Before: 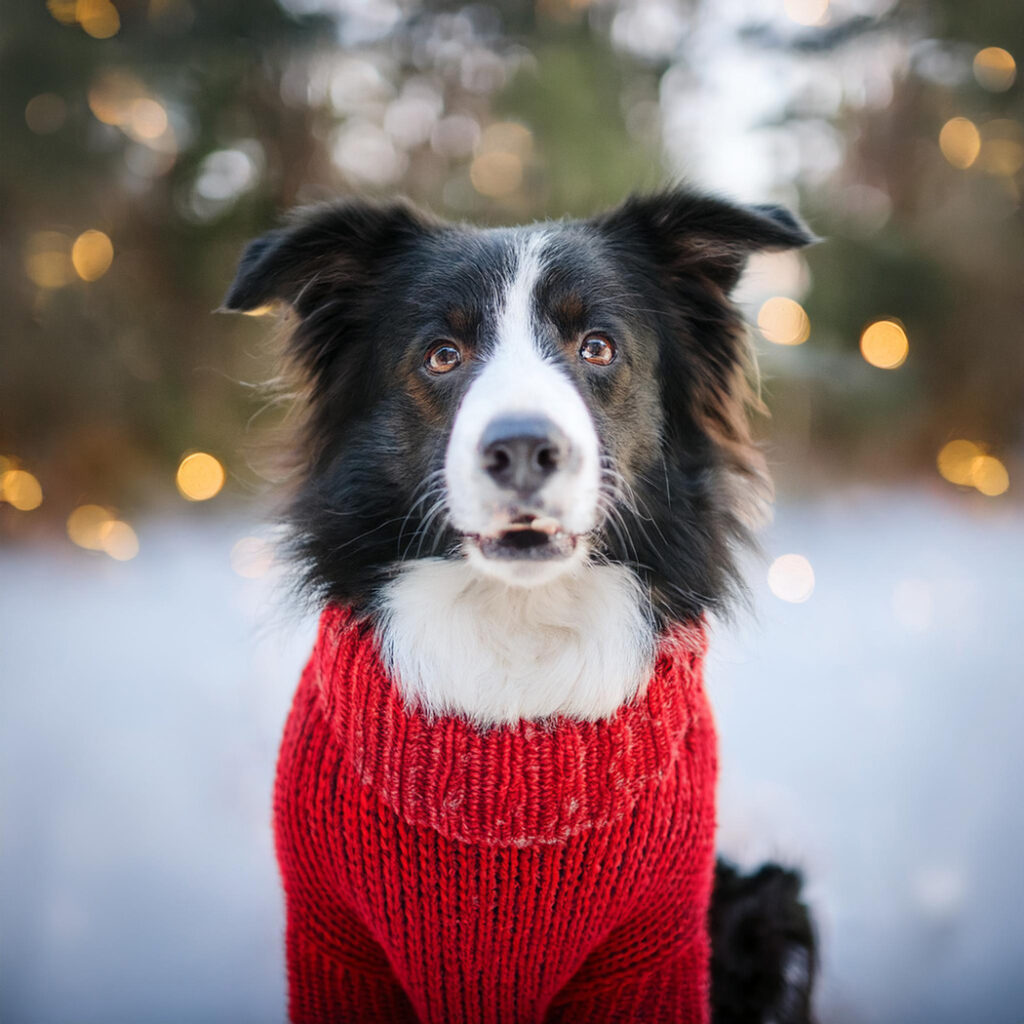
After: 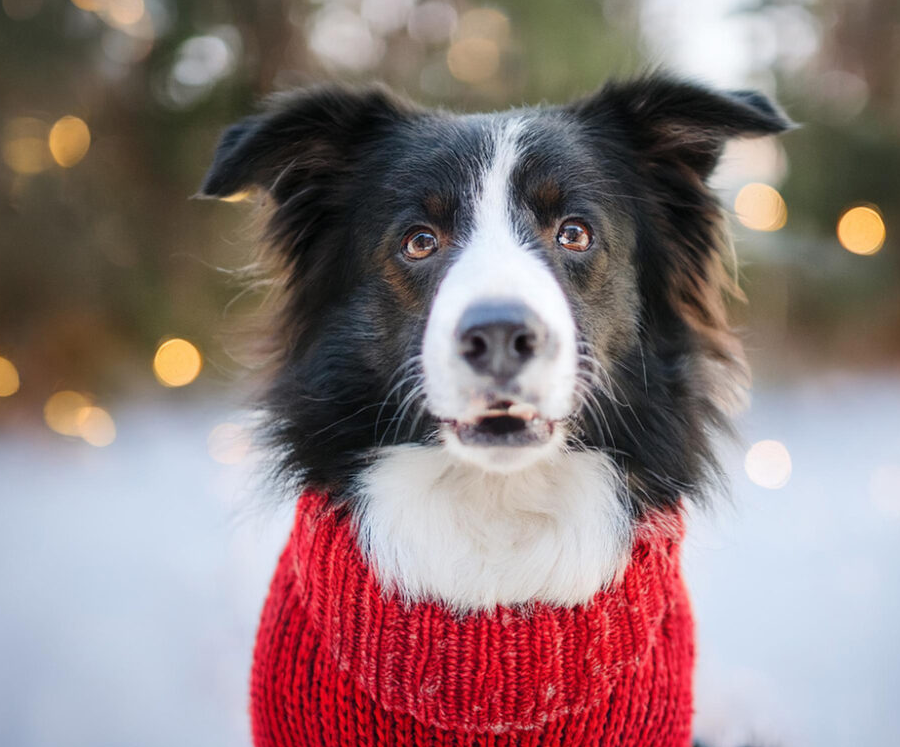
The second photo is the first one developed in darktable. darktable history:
crop and rotate: left 2.31%, top 11.225%, right 9.716%, bottom 15.746%
